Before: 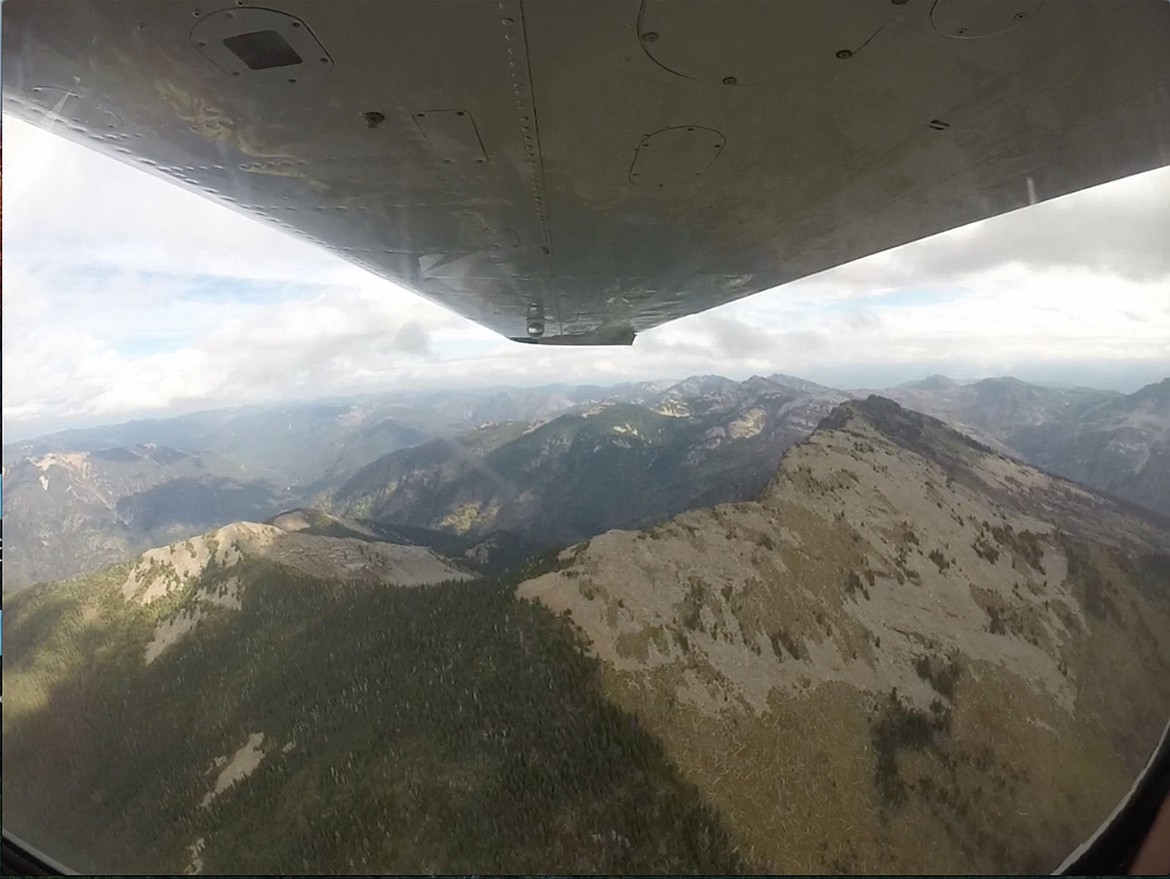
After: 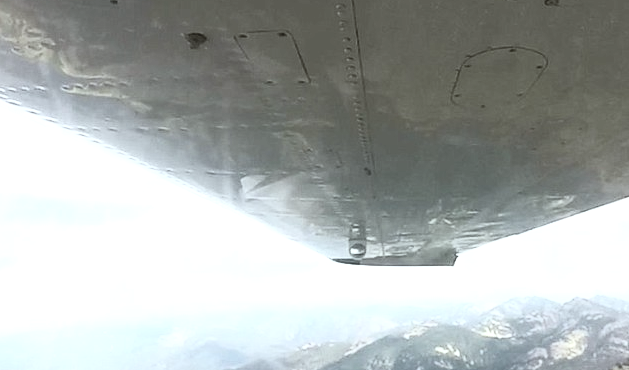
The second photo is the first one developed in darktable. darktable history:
color calibration: illuminant as shot in camera, x 0.359, y 0.363, temperature 4587.7 K, gamut compression 0.979
crop: left 15.26%, top 9.059%, right 30.912%, bottom 48.734%
levels: levels [0.016, 0.484, 0.953]
contrast brightness saturation: contrast 0.447, brightness 0.554, saturation -0.202
